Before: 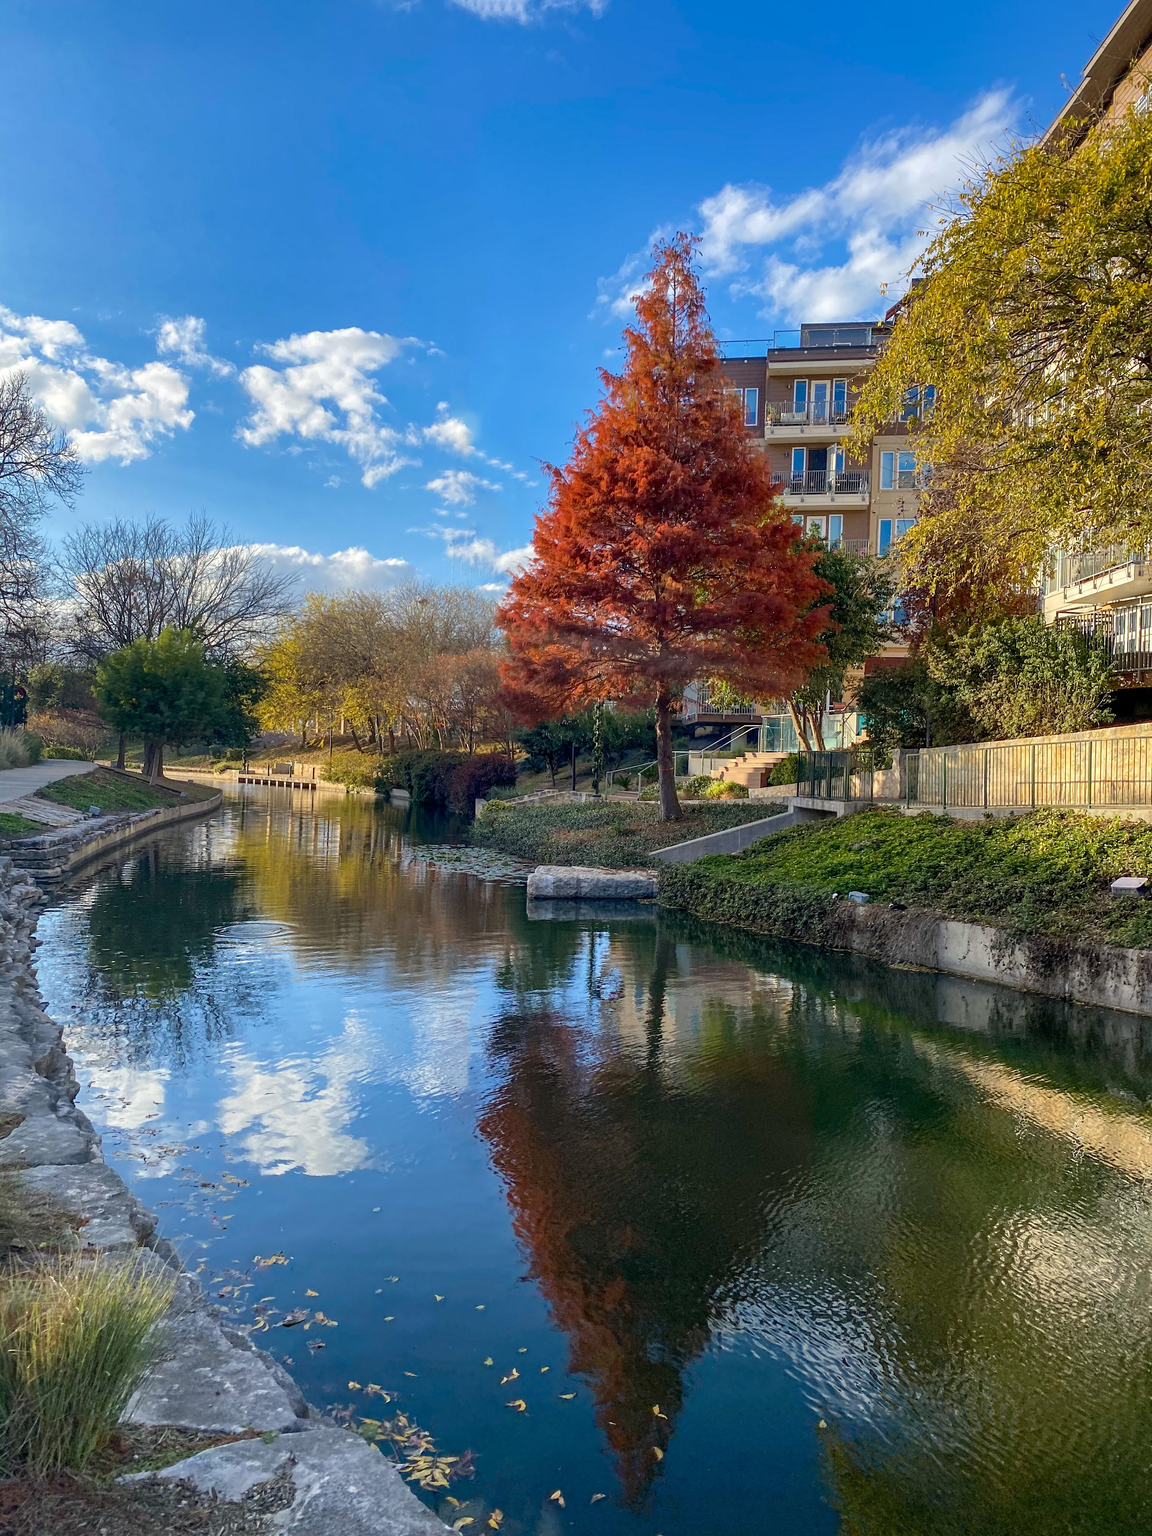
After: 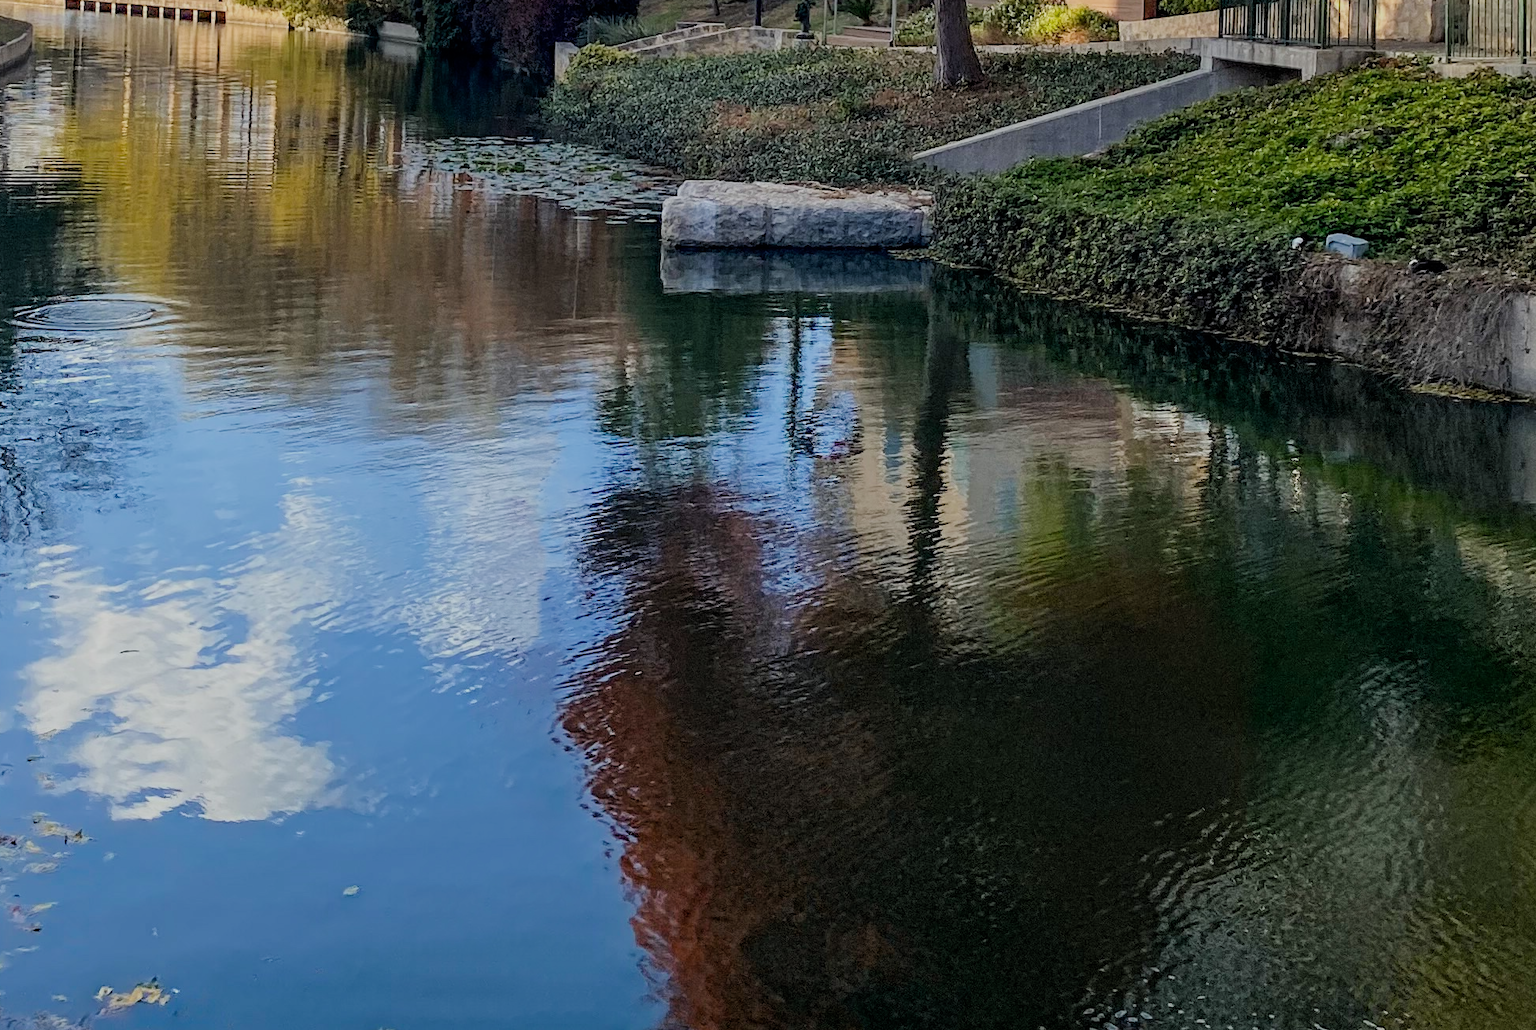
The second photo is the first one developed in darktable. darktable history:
filmic rgb: black relative exposure -7.65 EV, white relative exposure 4.56 EV, hardness 3.61
crop: left 17.977%, top 50.678%, right 17.463%, bottom 16.835%
